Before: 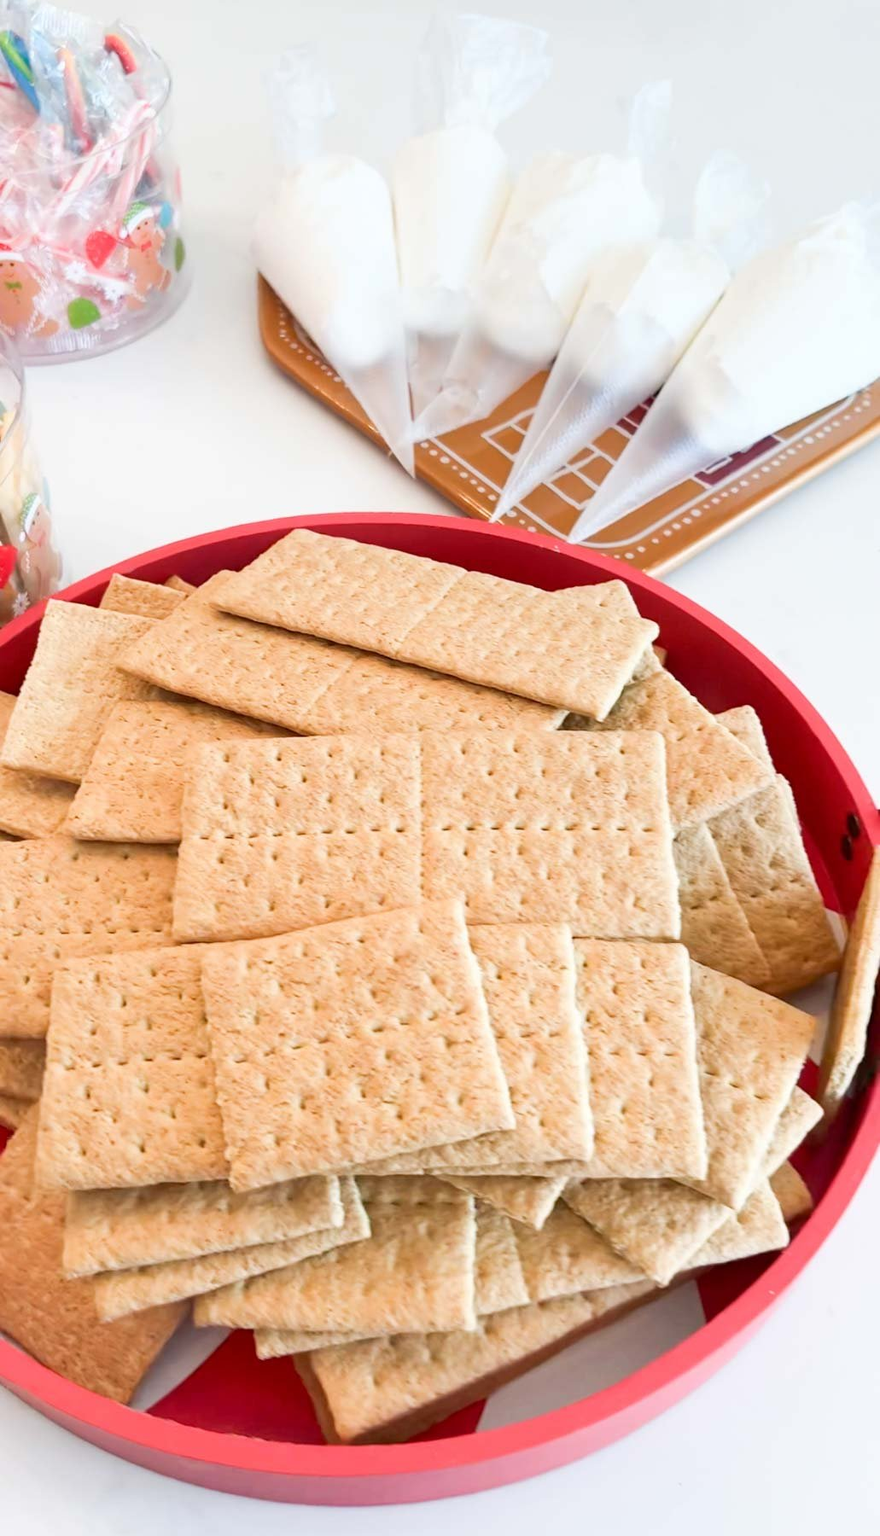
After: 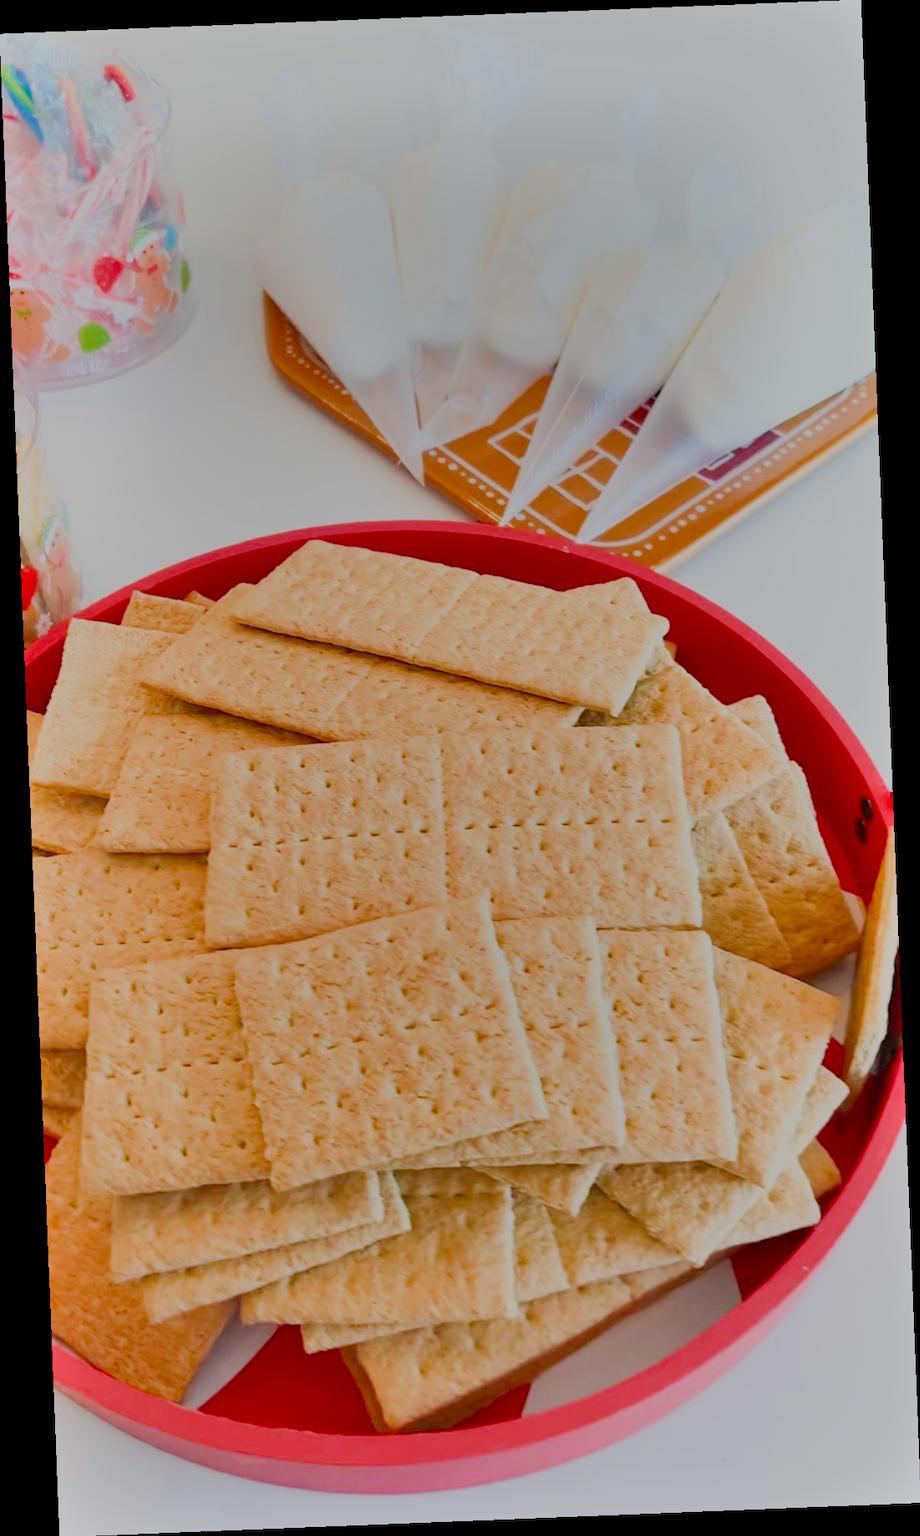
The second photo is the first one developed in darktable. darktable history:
white balance: emerald 1
shadows and highlights: radius 108.52, shadows 44.07, highlights -67.8, low approximation 0.01, soften with gaussian
rotate and perspective: rotation -2.29°, automatic cropping off
filmic rgb: white relative exposure 8 EV, threshold 3 EV, hardness 2.44, latitude 10.07%, contrast 0.72, highlights saturation mix 10%, shadows ↔ highlights balance 1.38%, color science v4 (2020), enable highlight reconstruction true
